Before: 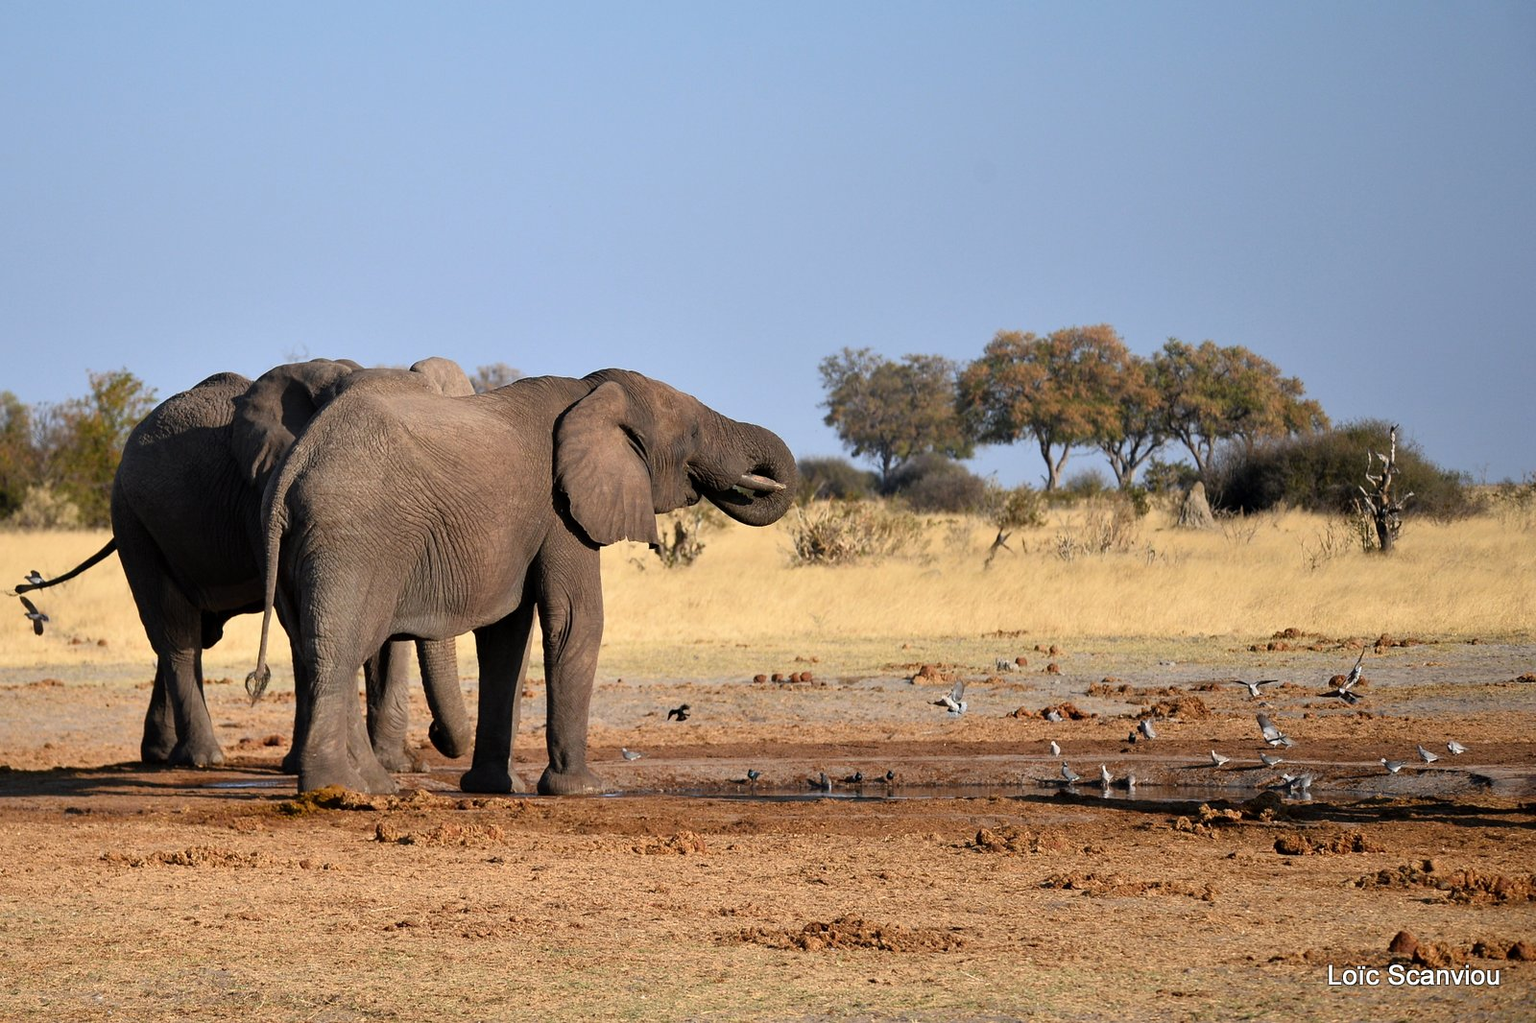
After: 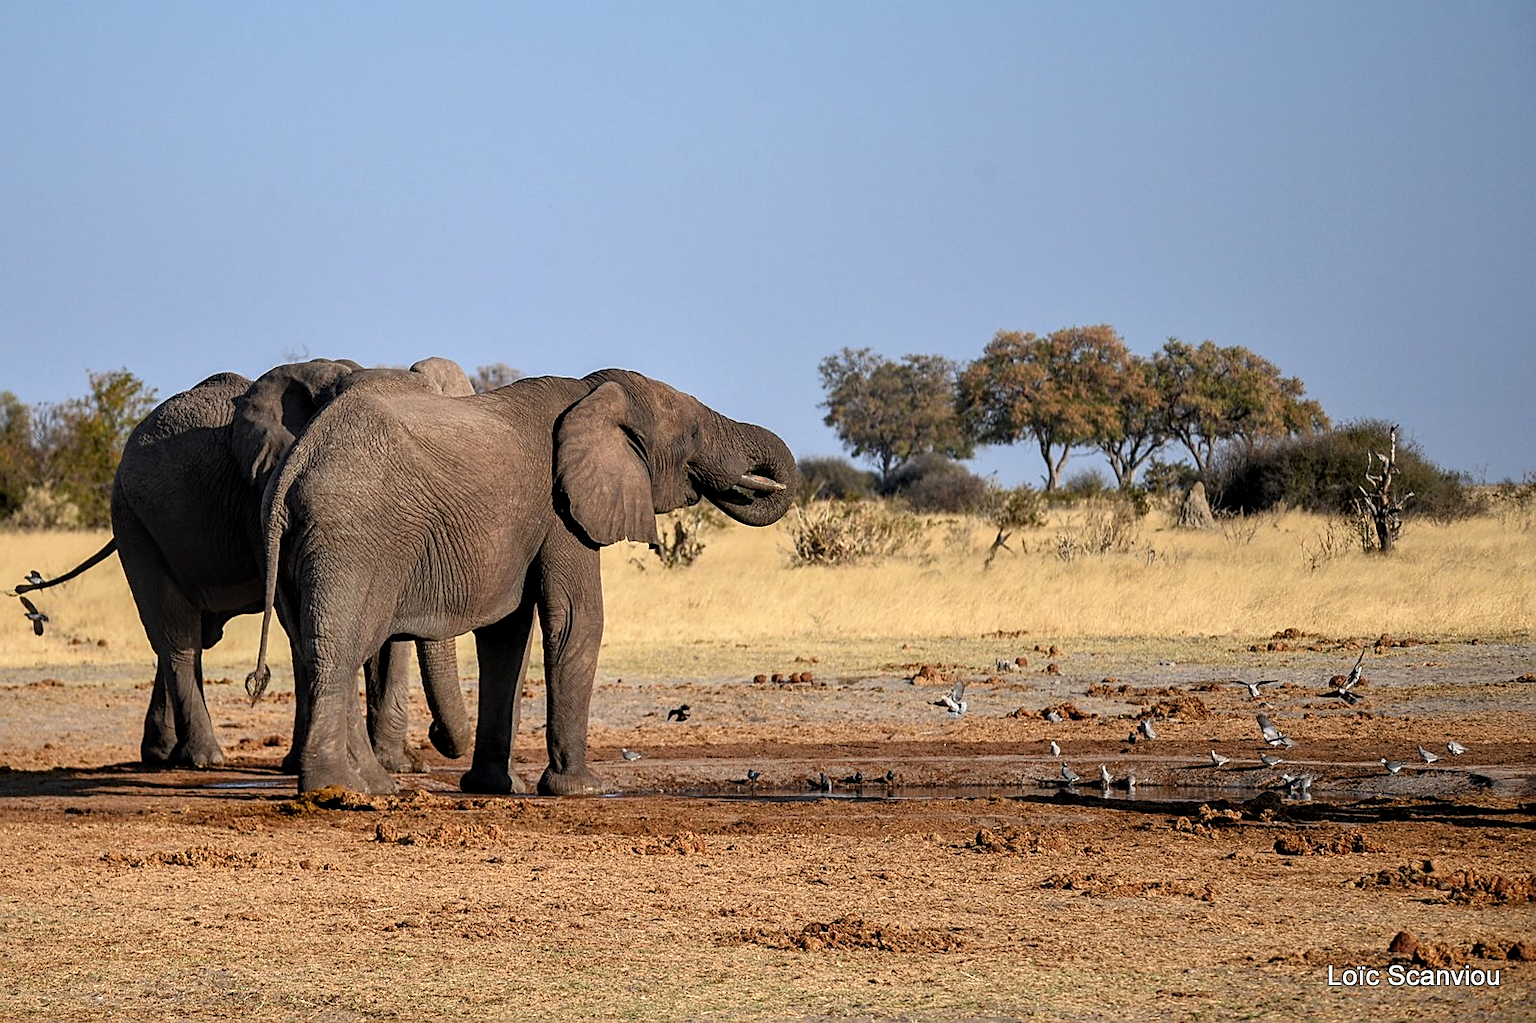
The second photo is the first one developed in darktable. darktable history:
local contrast: highlights 24%, detail 130%
sharpen: on, module defaults
